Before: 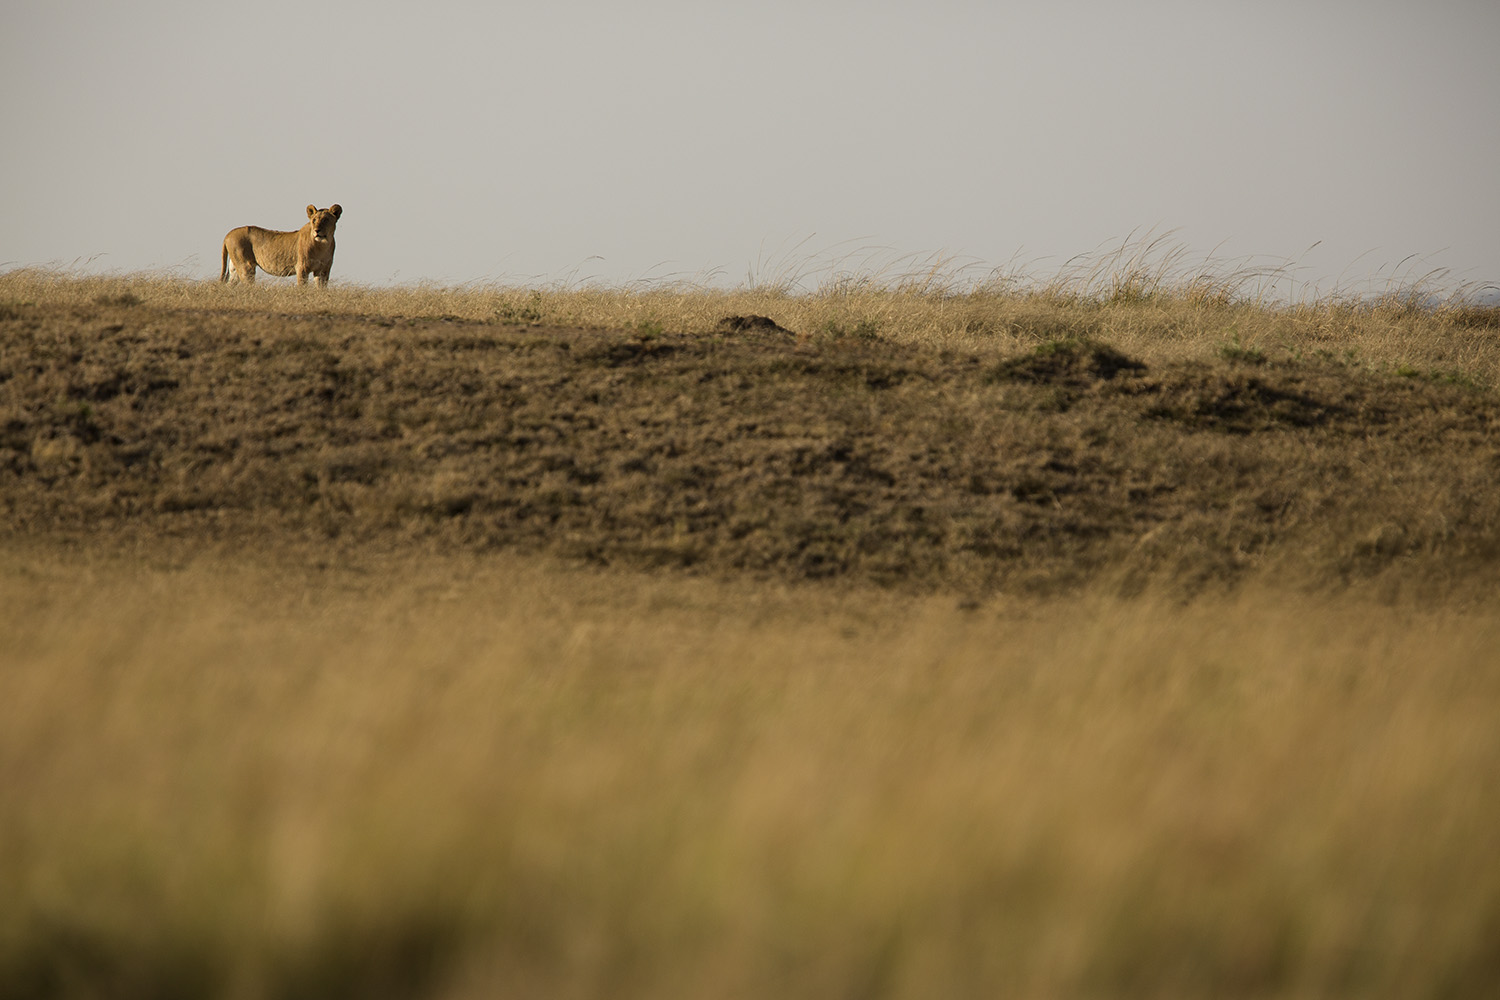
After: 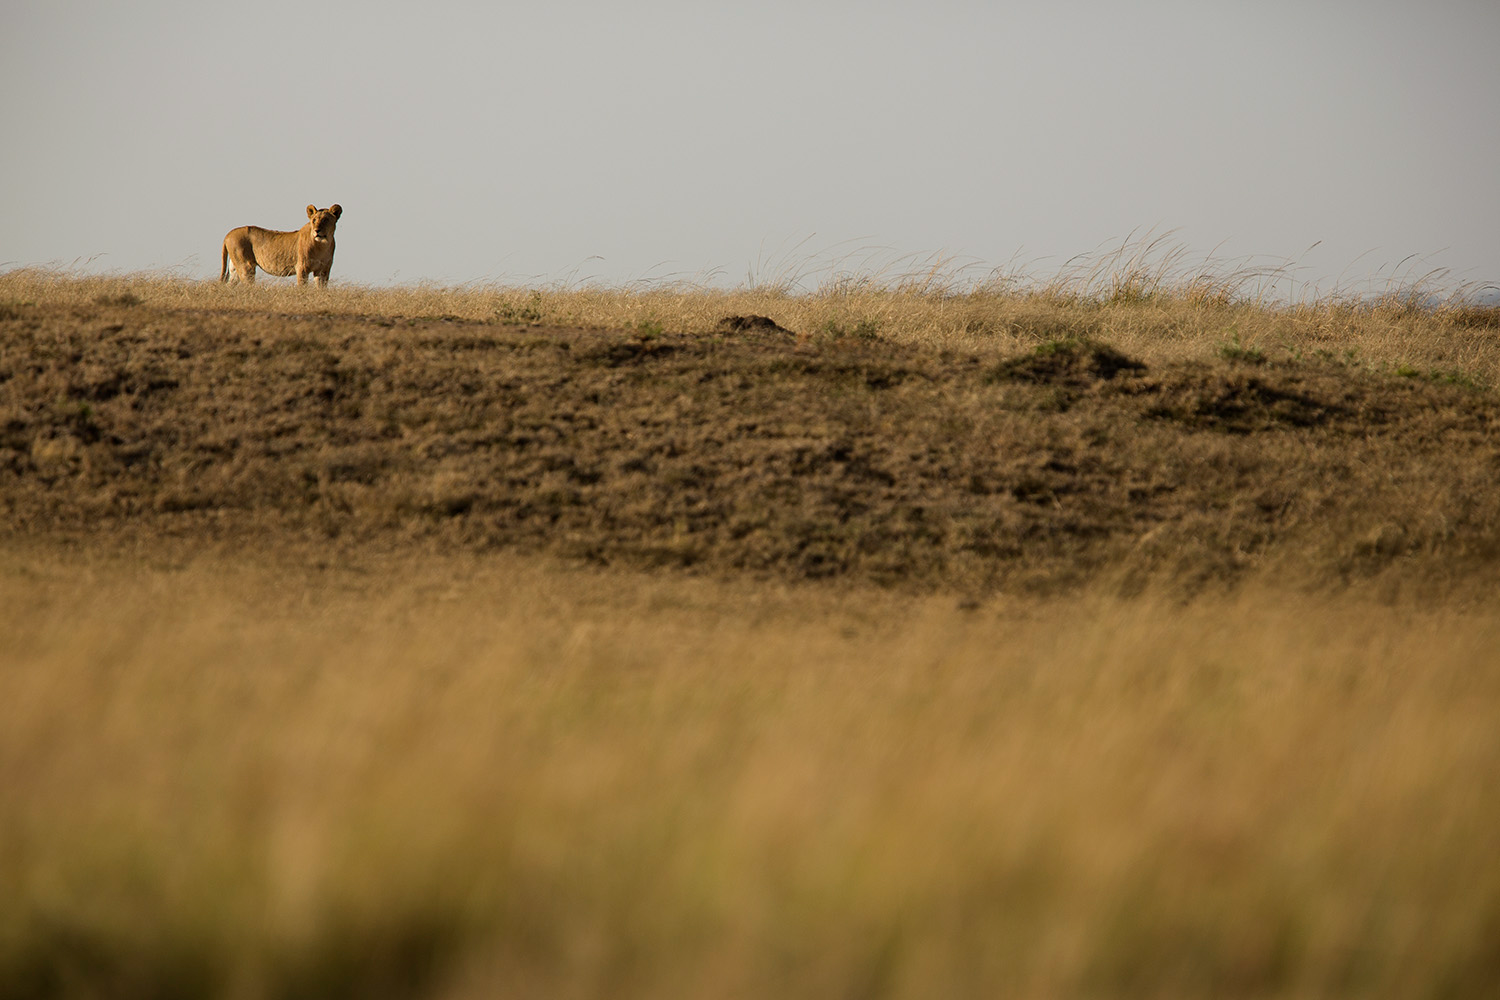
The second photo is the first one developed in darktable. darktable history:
color balance rgb: on, module defaults
white balance: red 0.986, blue 1.01
